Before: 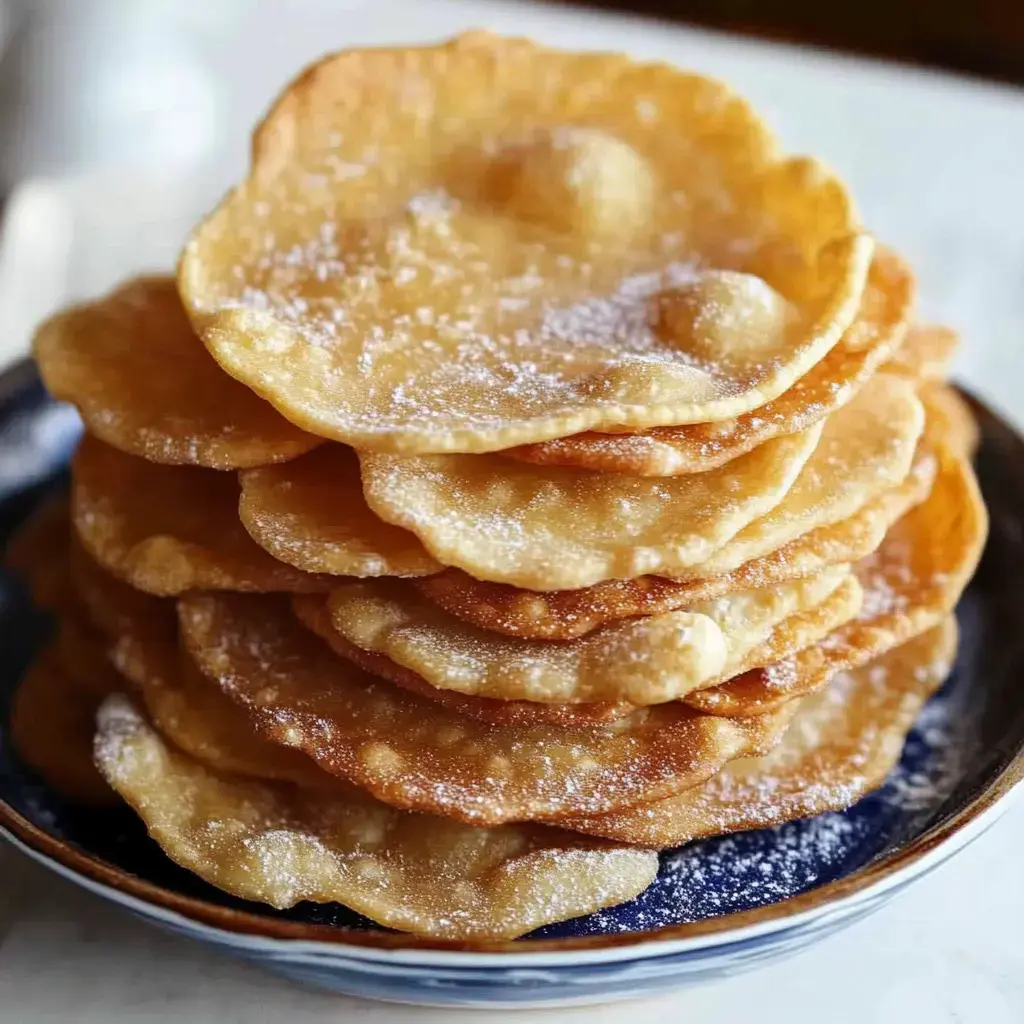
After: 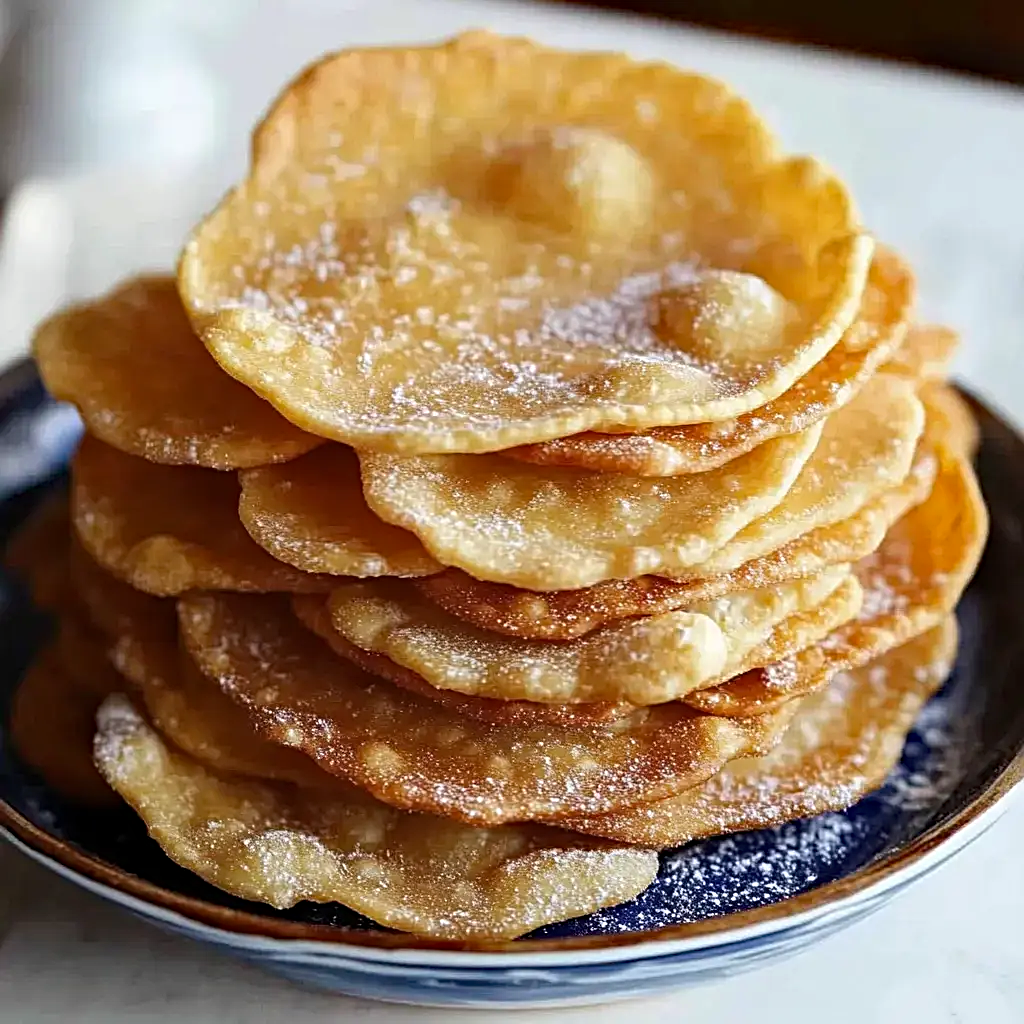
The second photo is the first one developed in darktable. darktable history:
sharpen: radius 2.763
haze removal: adaptive false
